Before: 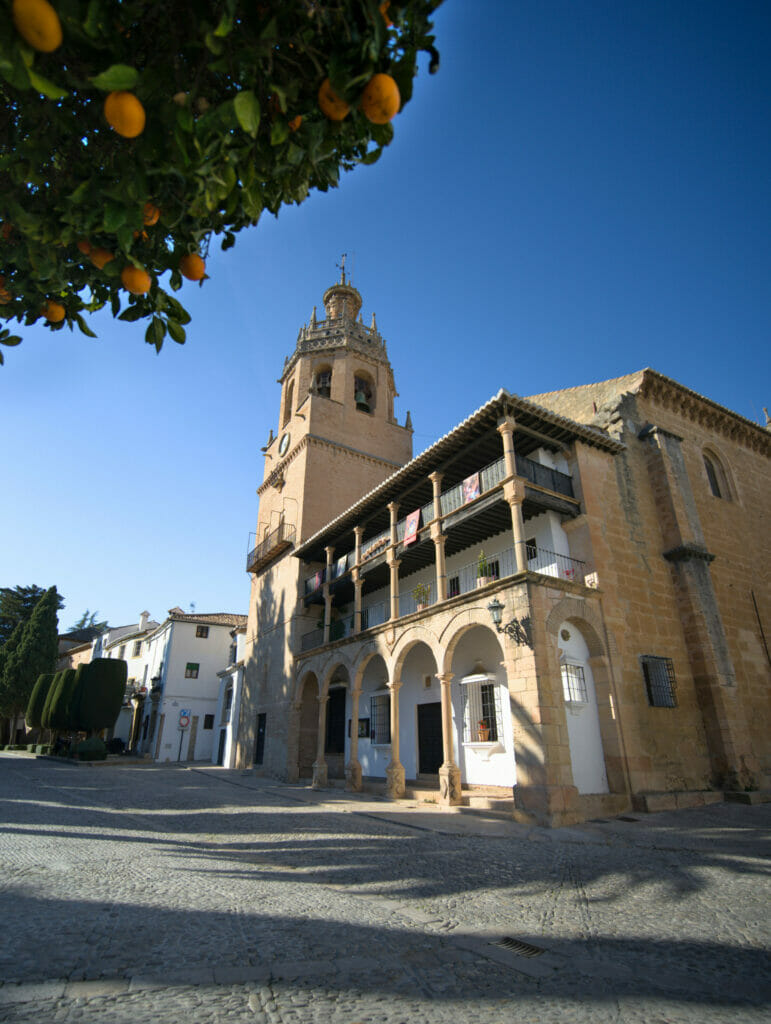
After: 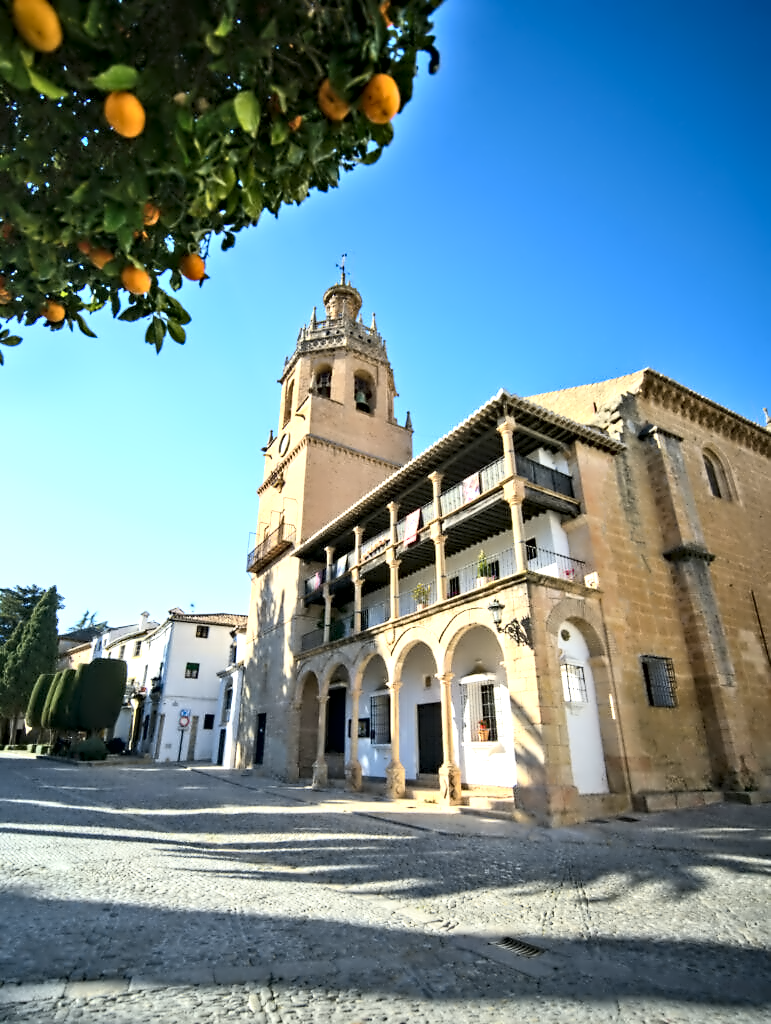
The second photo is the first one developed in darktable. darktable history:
contrast equalizer: octaves 7, y [[0.5, 0.542, 0.583, 0.625, 0.667, 0.708], [0.5 ×6], [0.5 ×6], [0, 0.033, 0.067, 0.1, 0.133, 0.167], [0, 0.05, 0.1, 0.15, 0.2, 0.25]]
exposure: black level correction 0, exposure 0.698 EV, compensate highlight preservation false
contrast brightness saturation: contrast 0.204, brightness 0.17, saturation 0.228
